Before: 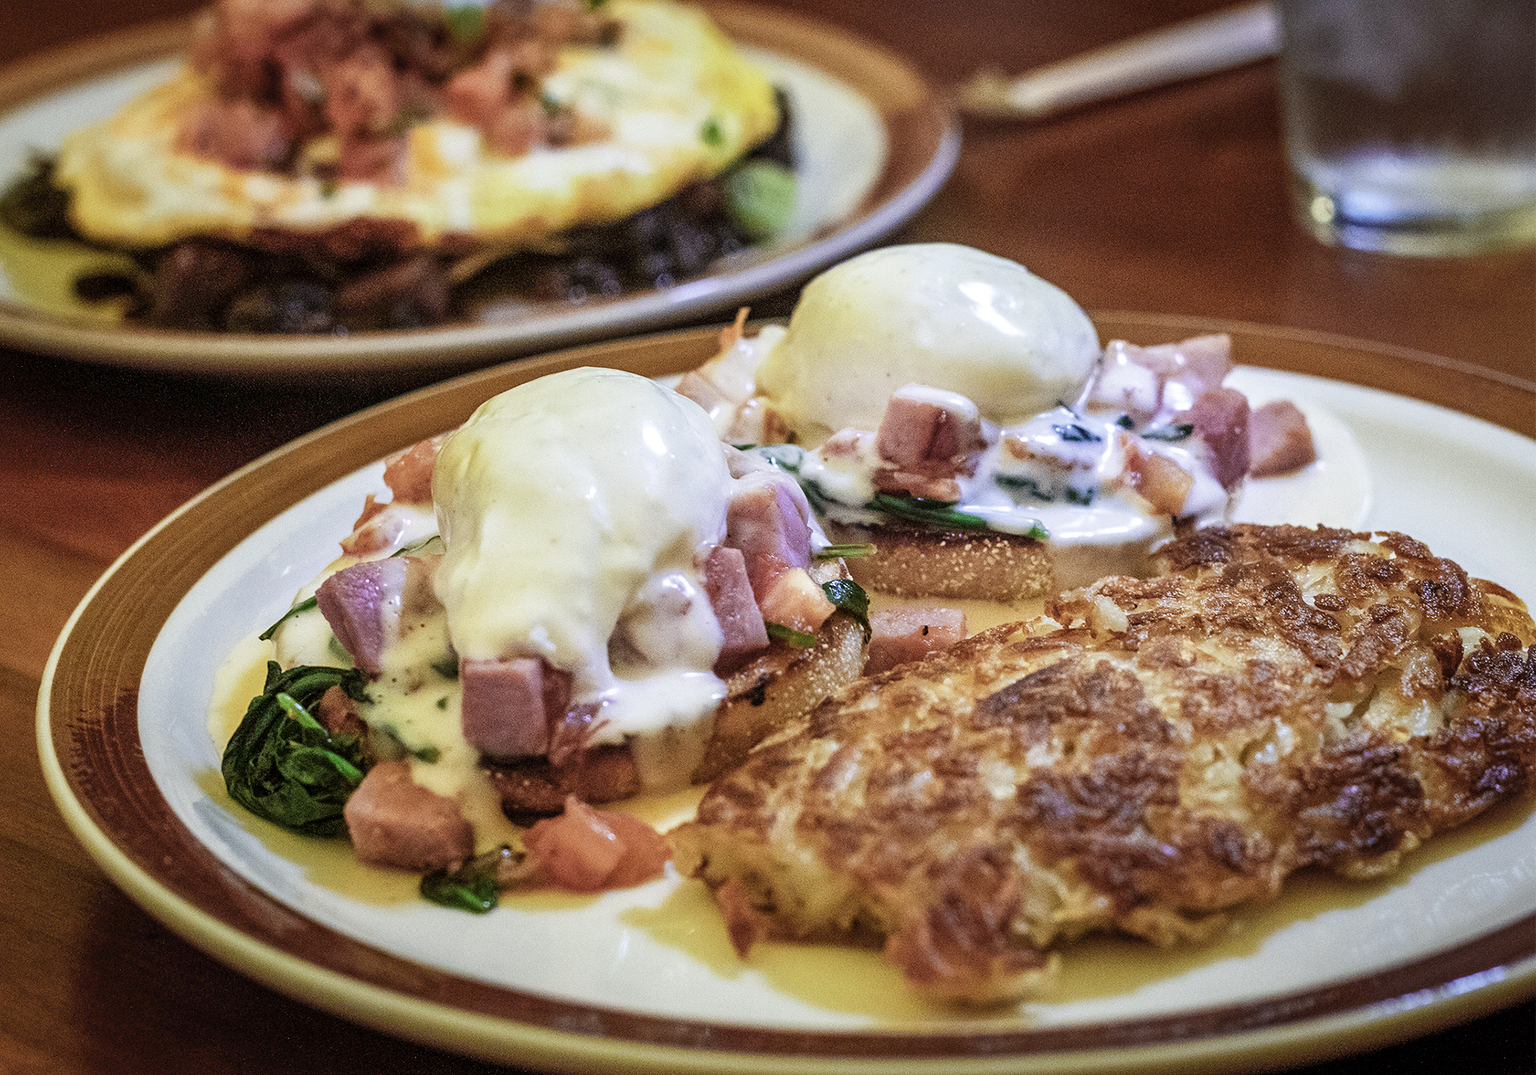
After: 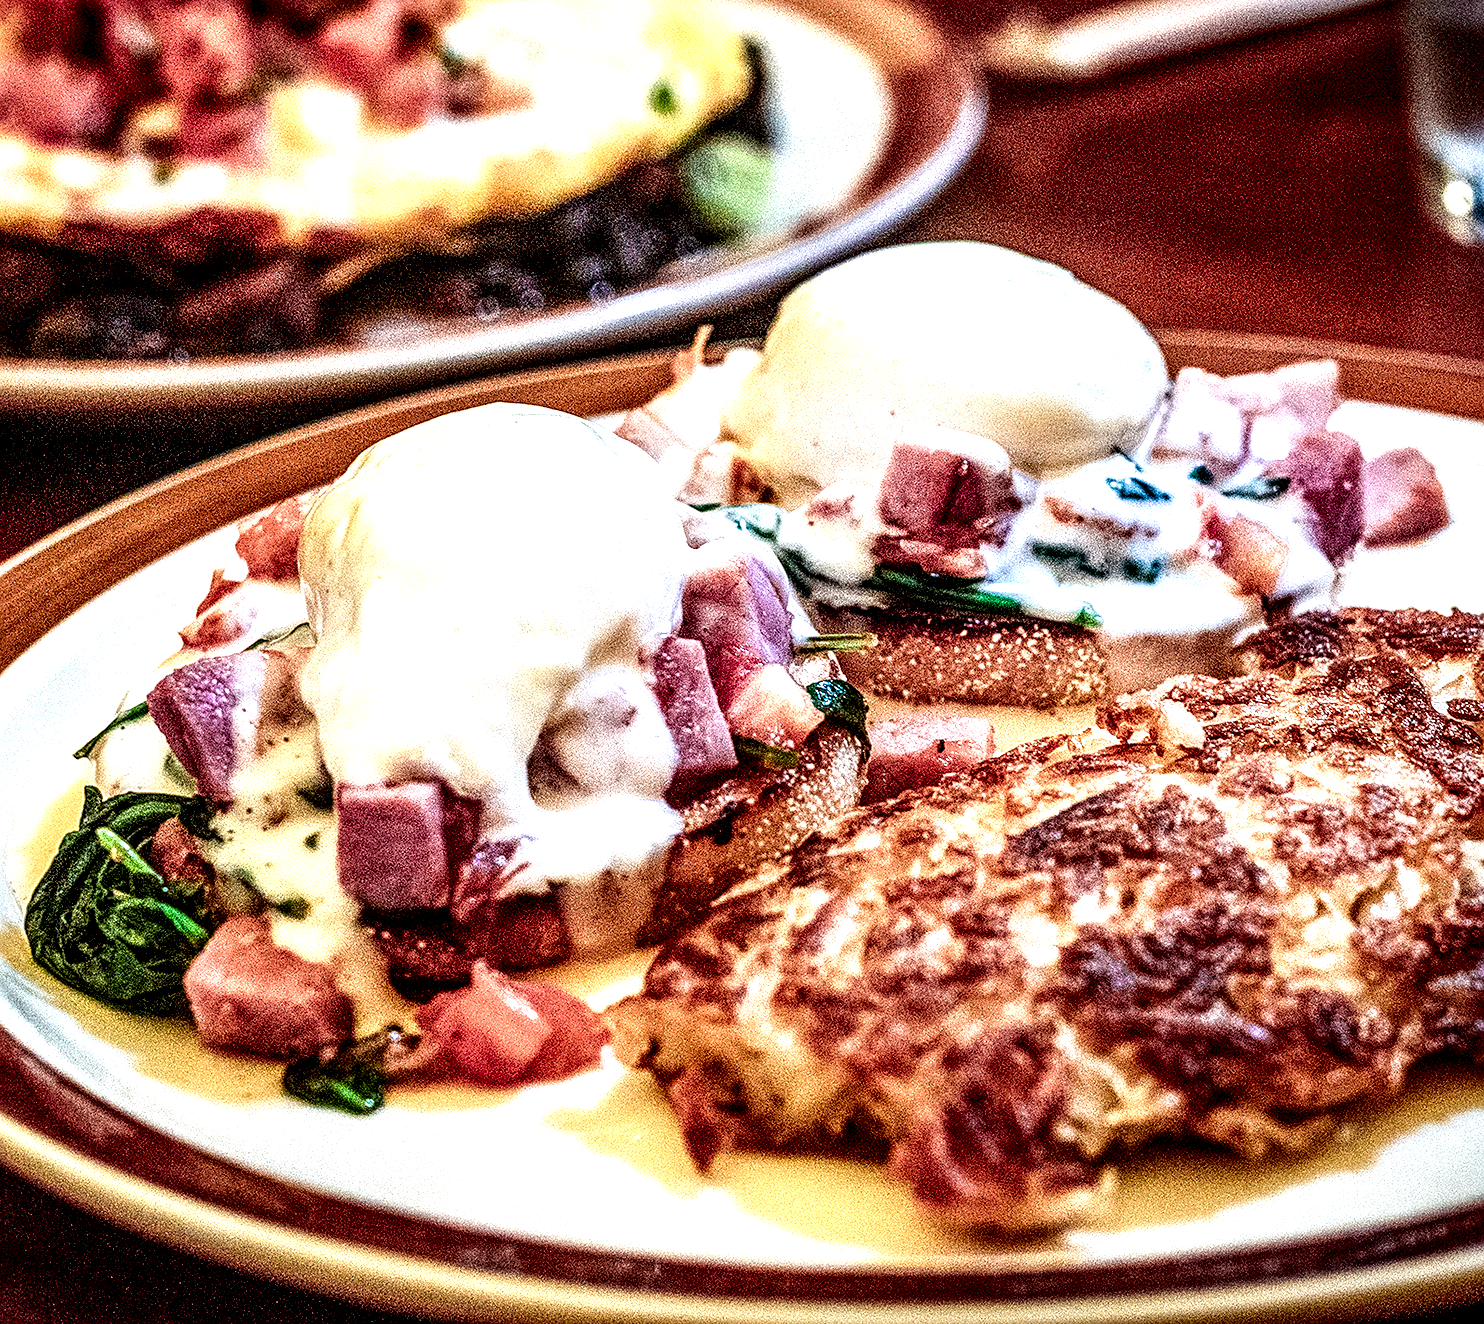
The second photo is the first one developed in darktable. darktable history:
sharpen: on, module defaults
local contrast: highlights 112%, shadows 40%, detail 291%
crop and rotate: left 13.215%, top 5.374%, right 12.544%
